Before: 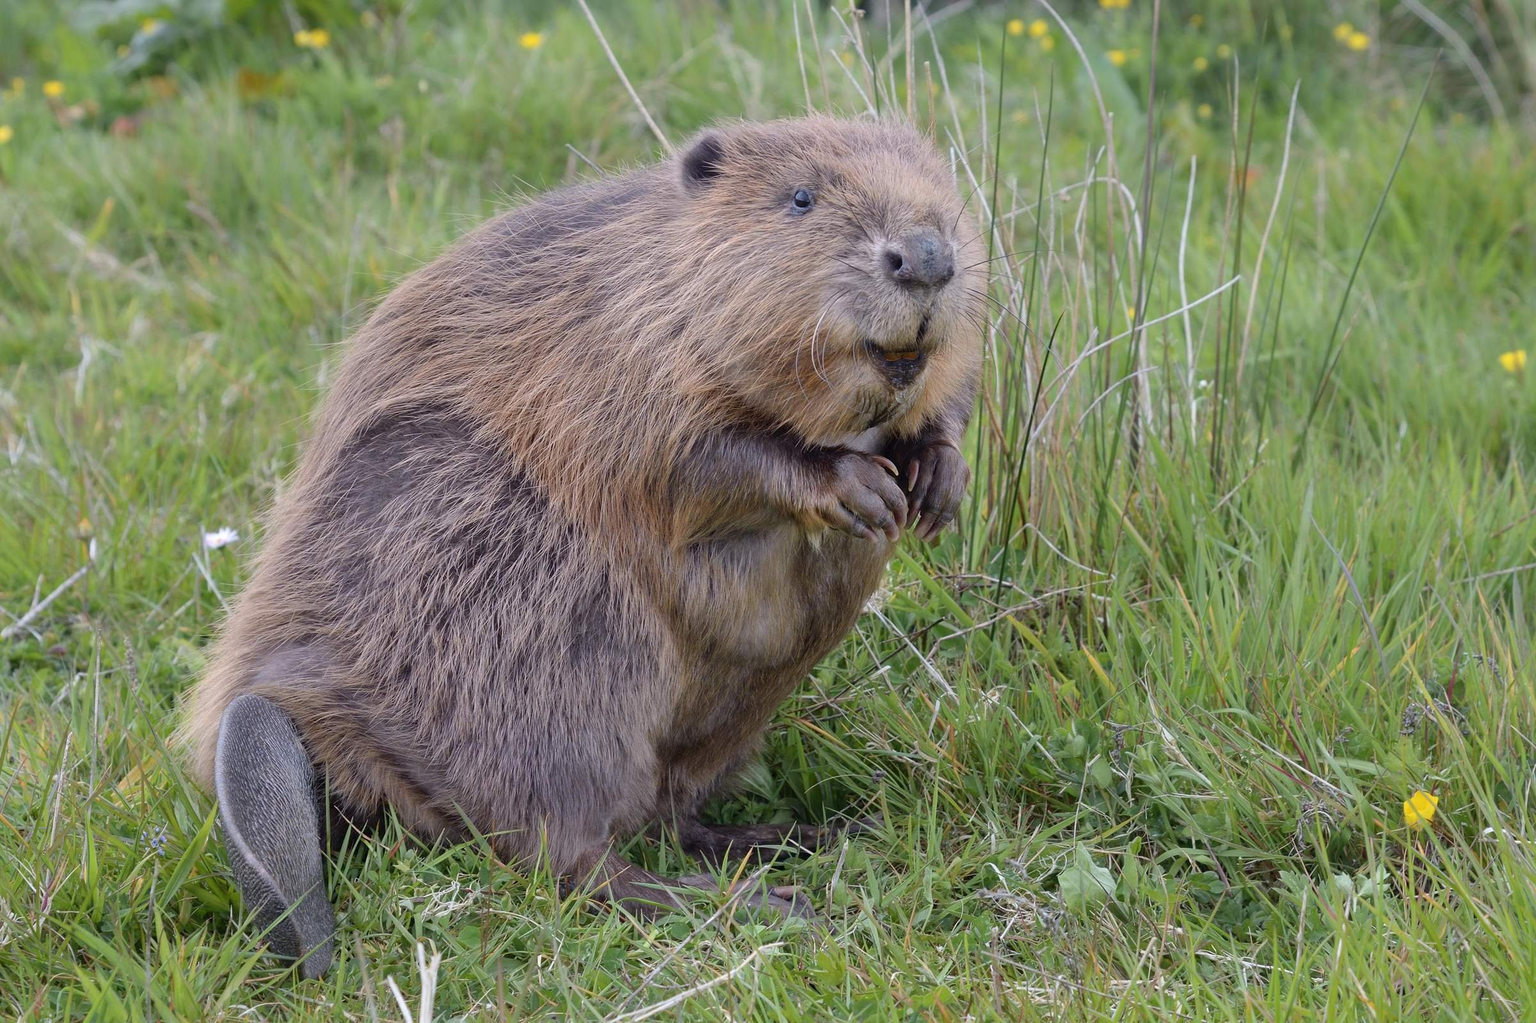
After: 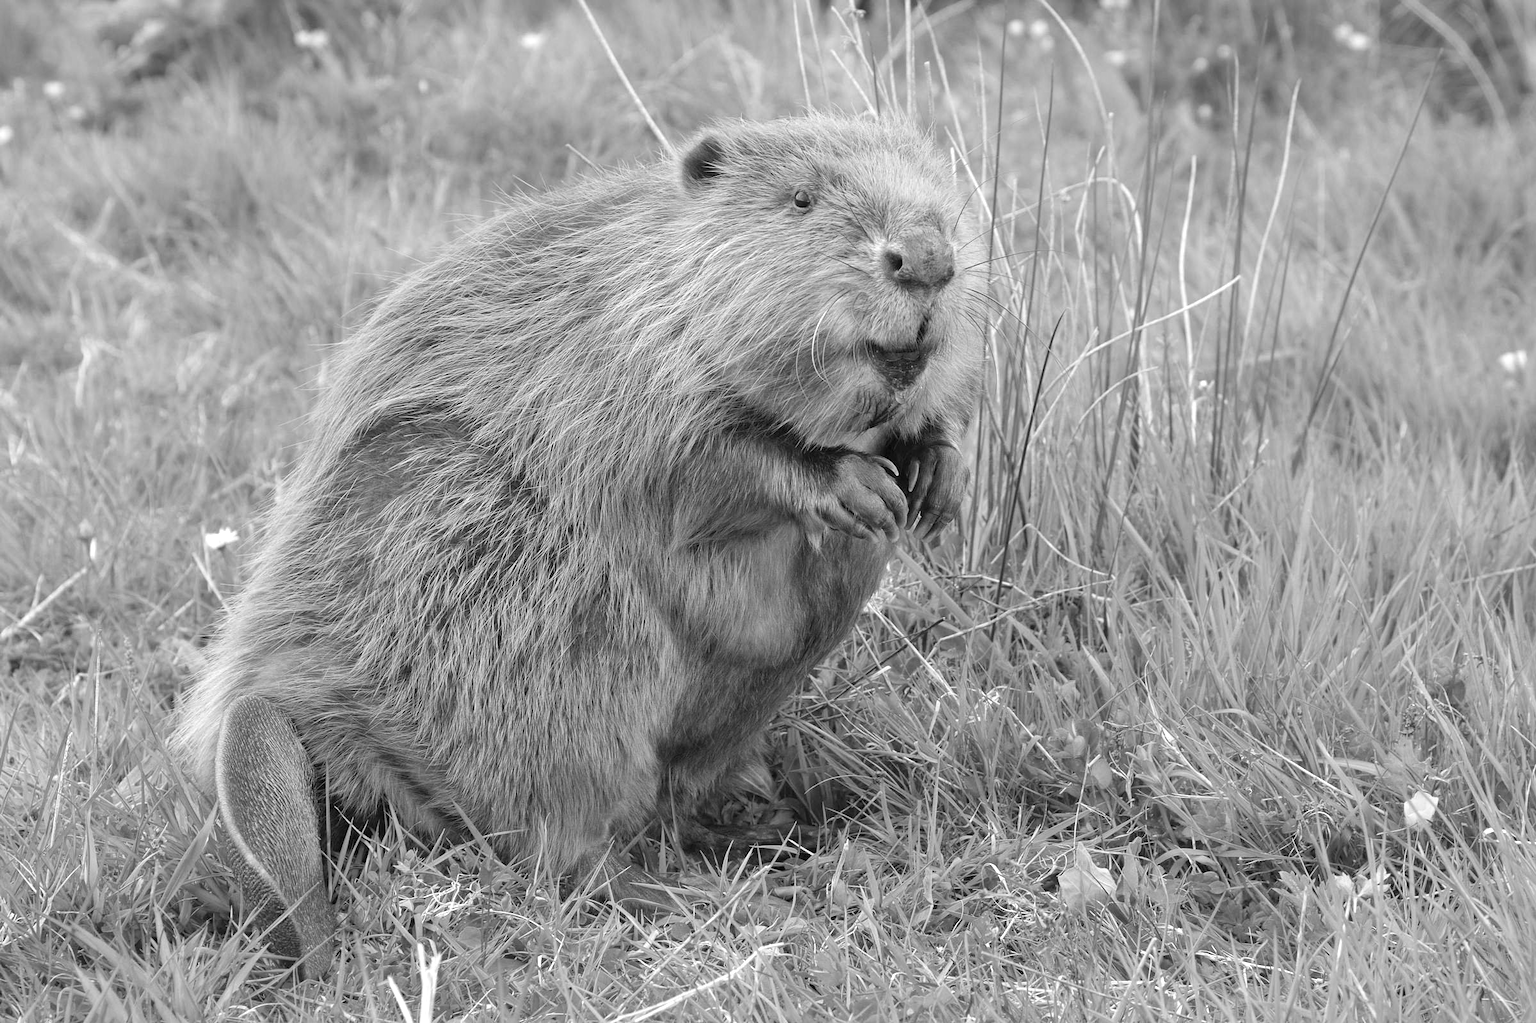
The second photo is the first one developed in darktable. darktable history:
white balance: red 1.042, blue 1.17
exposure: black level correction 0, exposure 0.5 EV, compensate highlight preservation false
monochrome: on, module defaults
